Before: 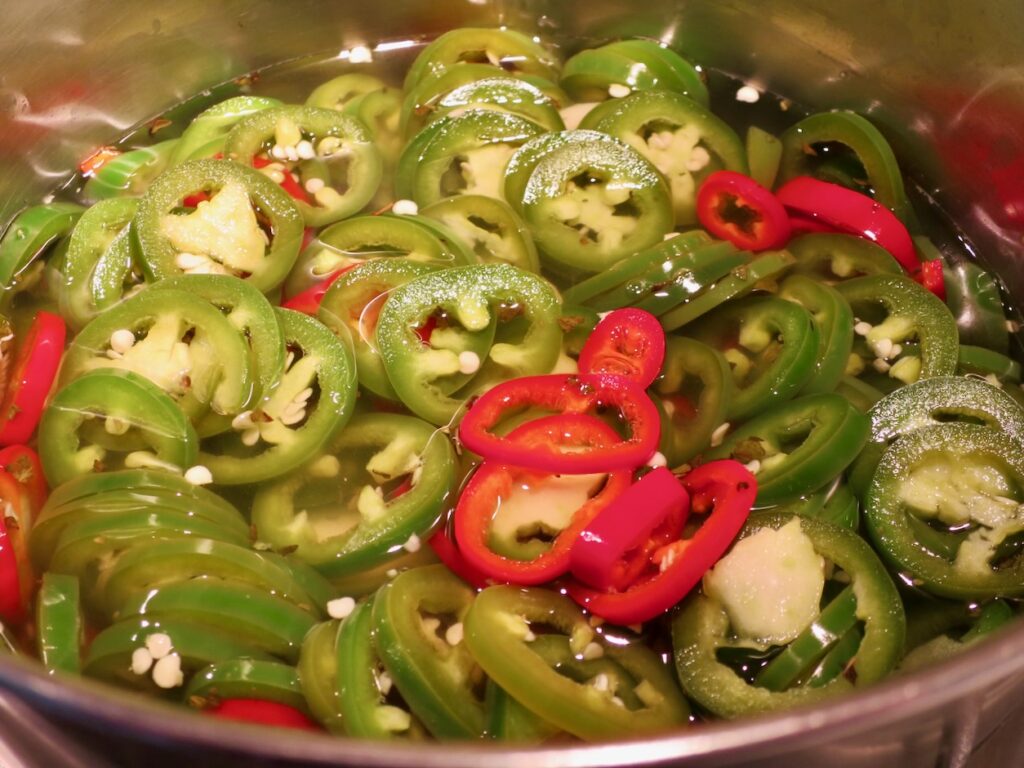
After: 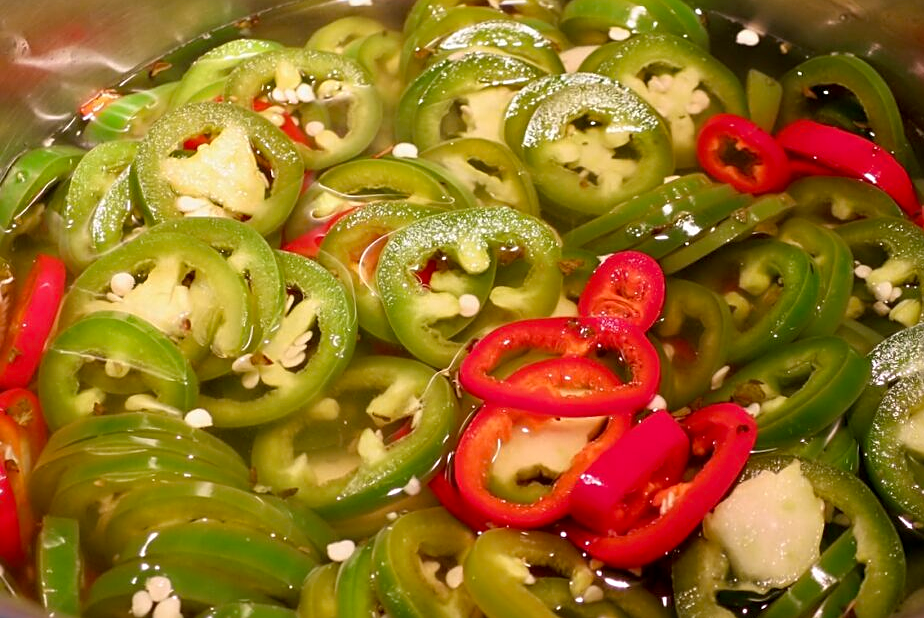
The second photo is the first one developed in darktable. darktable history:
crop: top 7.448%, right 9.761%, bottom 12.031%
sharpen: on, module defaults
